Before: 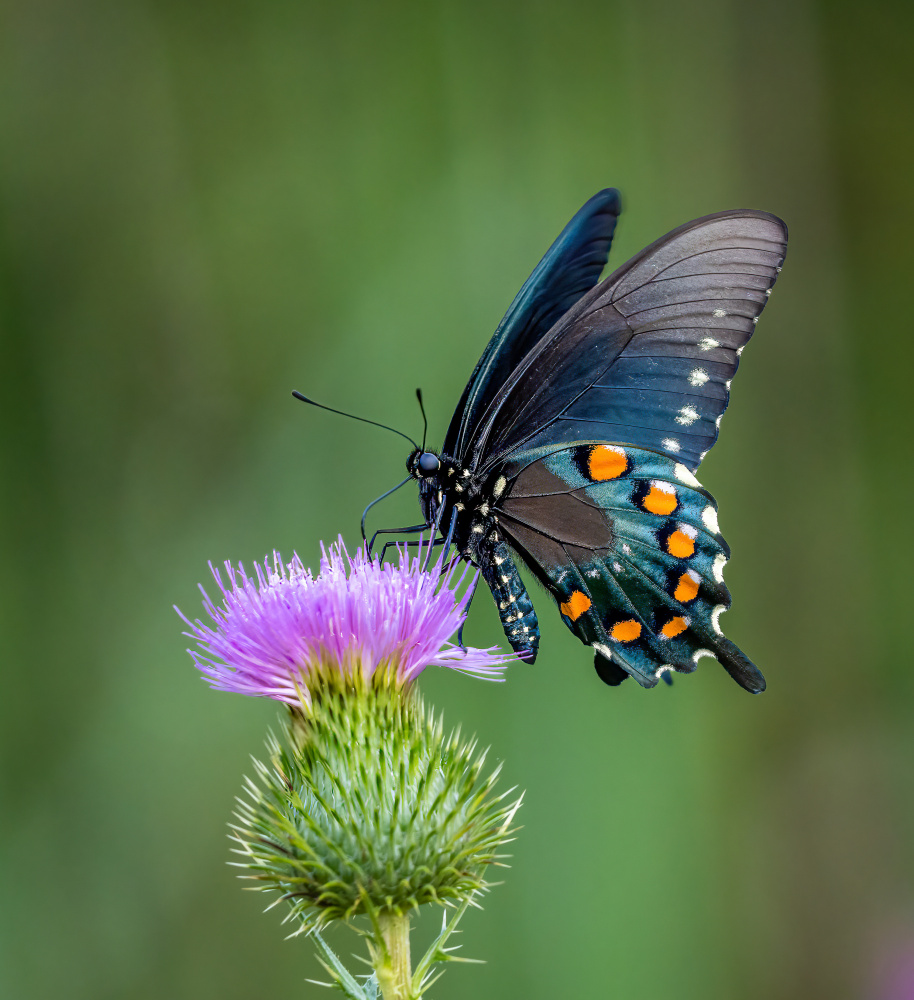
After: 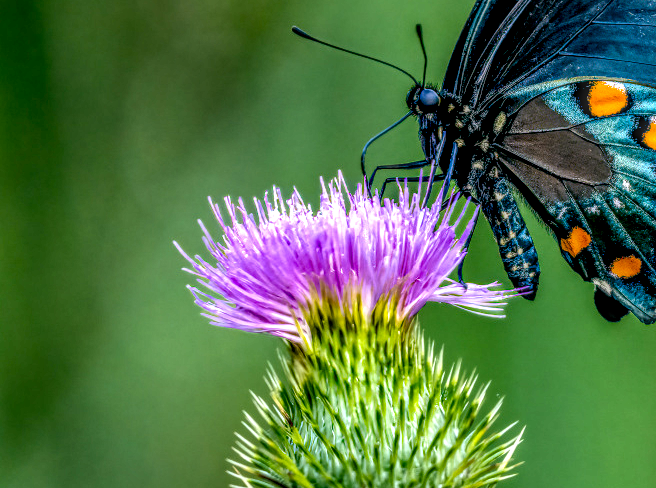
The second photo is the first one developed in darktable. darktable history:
color balance rgb: global offset › luminance -0.34%, global offset › chroma 0.117%, global offset › hue 162.53°, perceptual saturation grading › global saturation 30.691%
crop: top 36.472%, right 28.178%, bottom 14.635%
local contrast: highlights 2%, shadows 3%, detail 298%, midtone range 0.298
contrast brightness saturation: contrast -0.12
